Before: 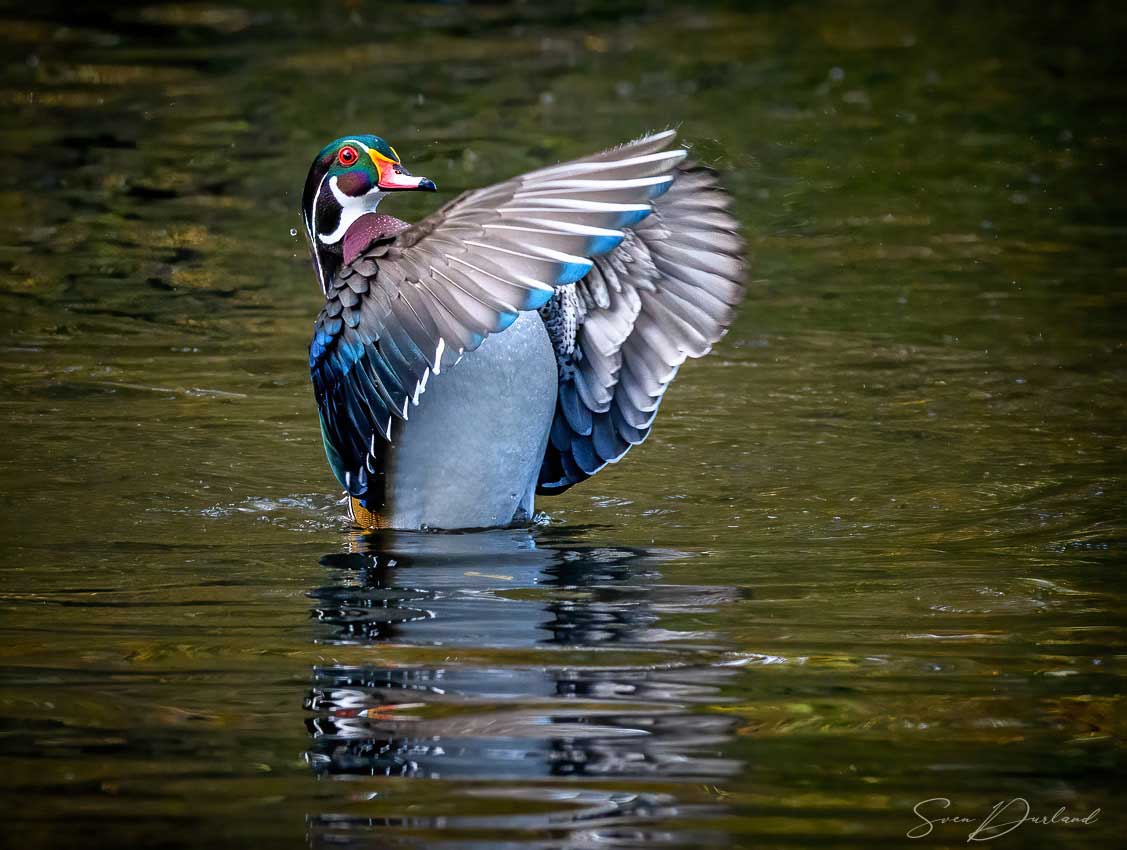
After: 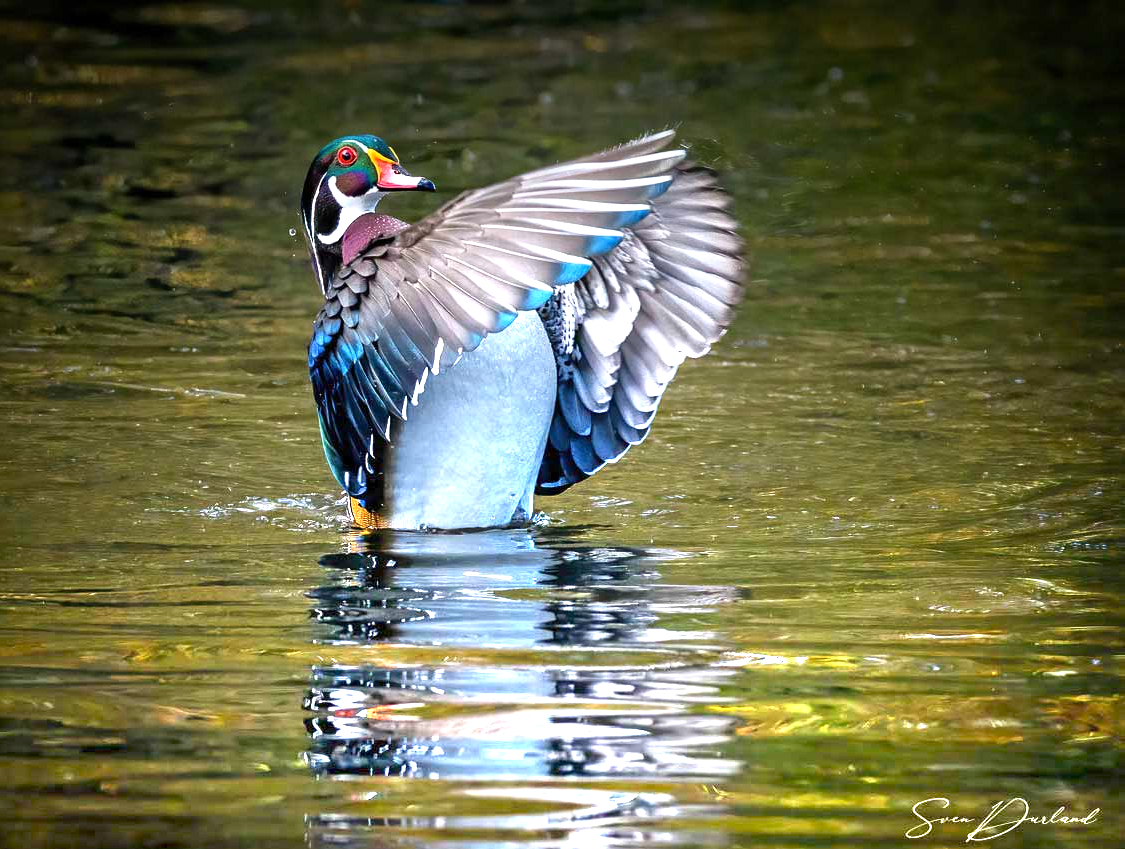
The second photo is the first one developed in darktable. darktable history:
crop and rotate: left 0.126%
graduated density: density -3.9 EV
